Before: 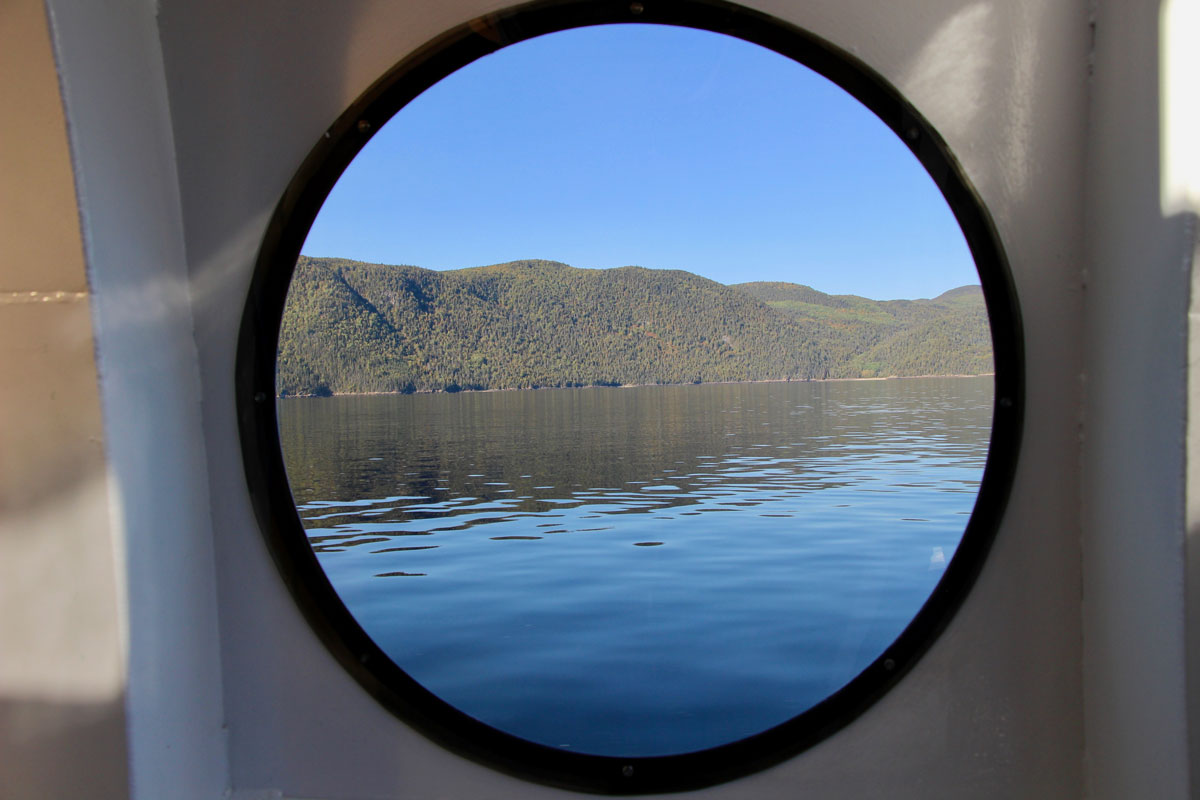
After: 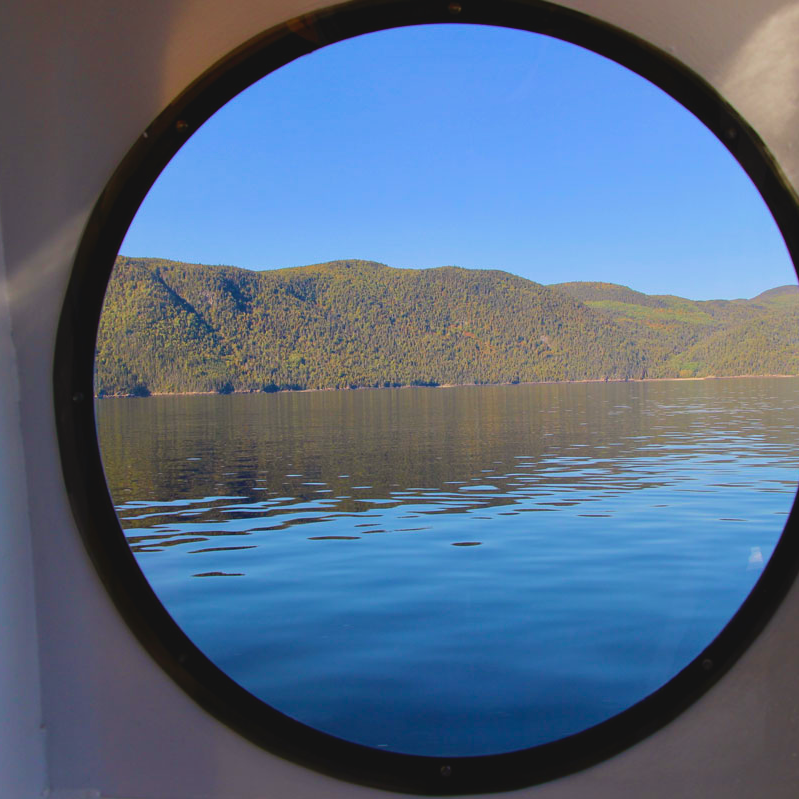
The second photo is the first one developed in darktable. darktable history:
crop and rotate: left 15.179%, right 18.224%
contrast brightness saturation: contrast -0.116
velvia: on, module defaults
color balance rgb: power › chroma 0.295%, power › hue 24.96°, highlights gain › chroma 1.003%, highlights gain › hue 52.46°, perceptual saturation grading › global saturation 29.679%
